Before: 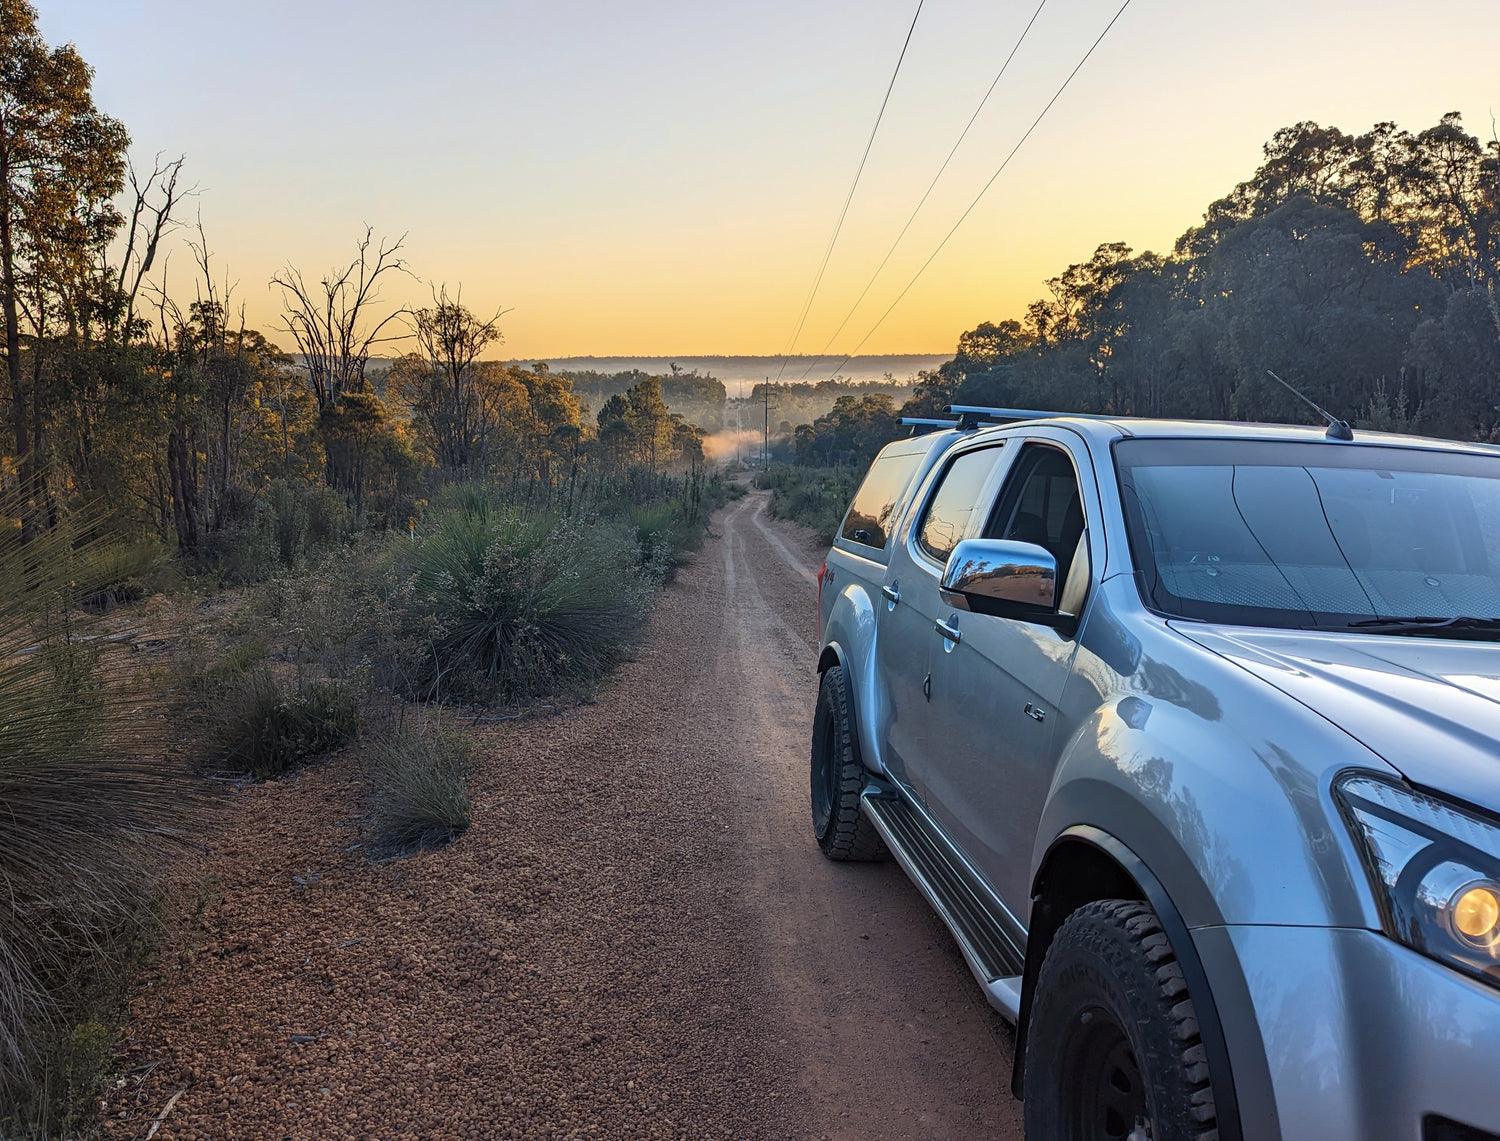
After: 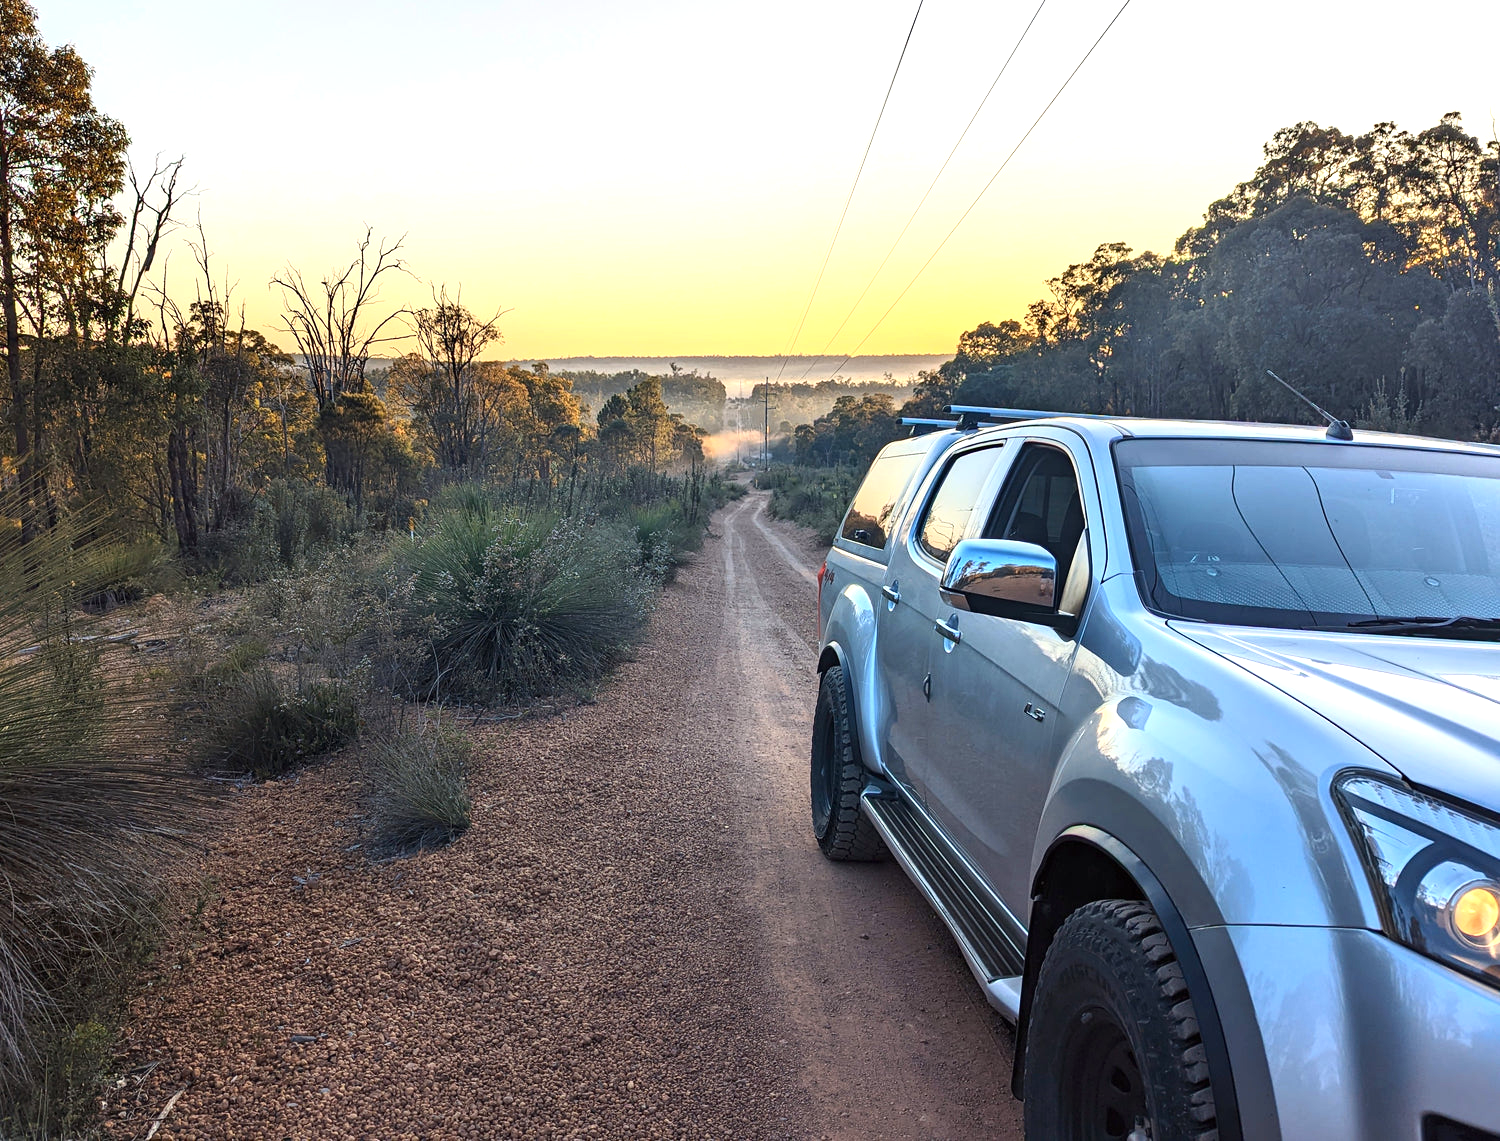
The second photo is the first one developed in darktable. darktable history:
contrast brightness saturation: contrast 0.14
exposure: black level correction 0, exposure 0.697 EV, compensate exposure bias true, compensate highlight preservation false
